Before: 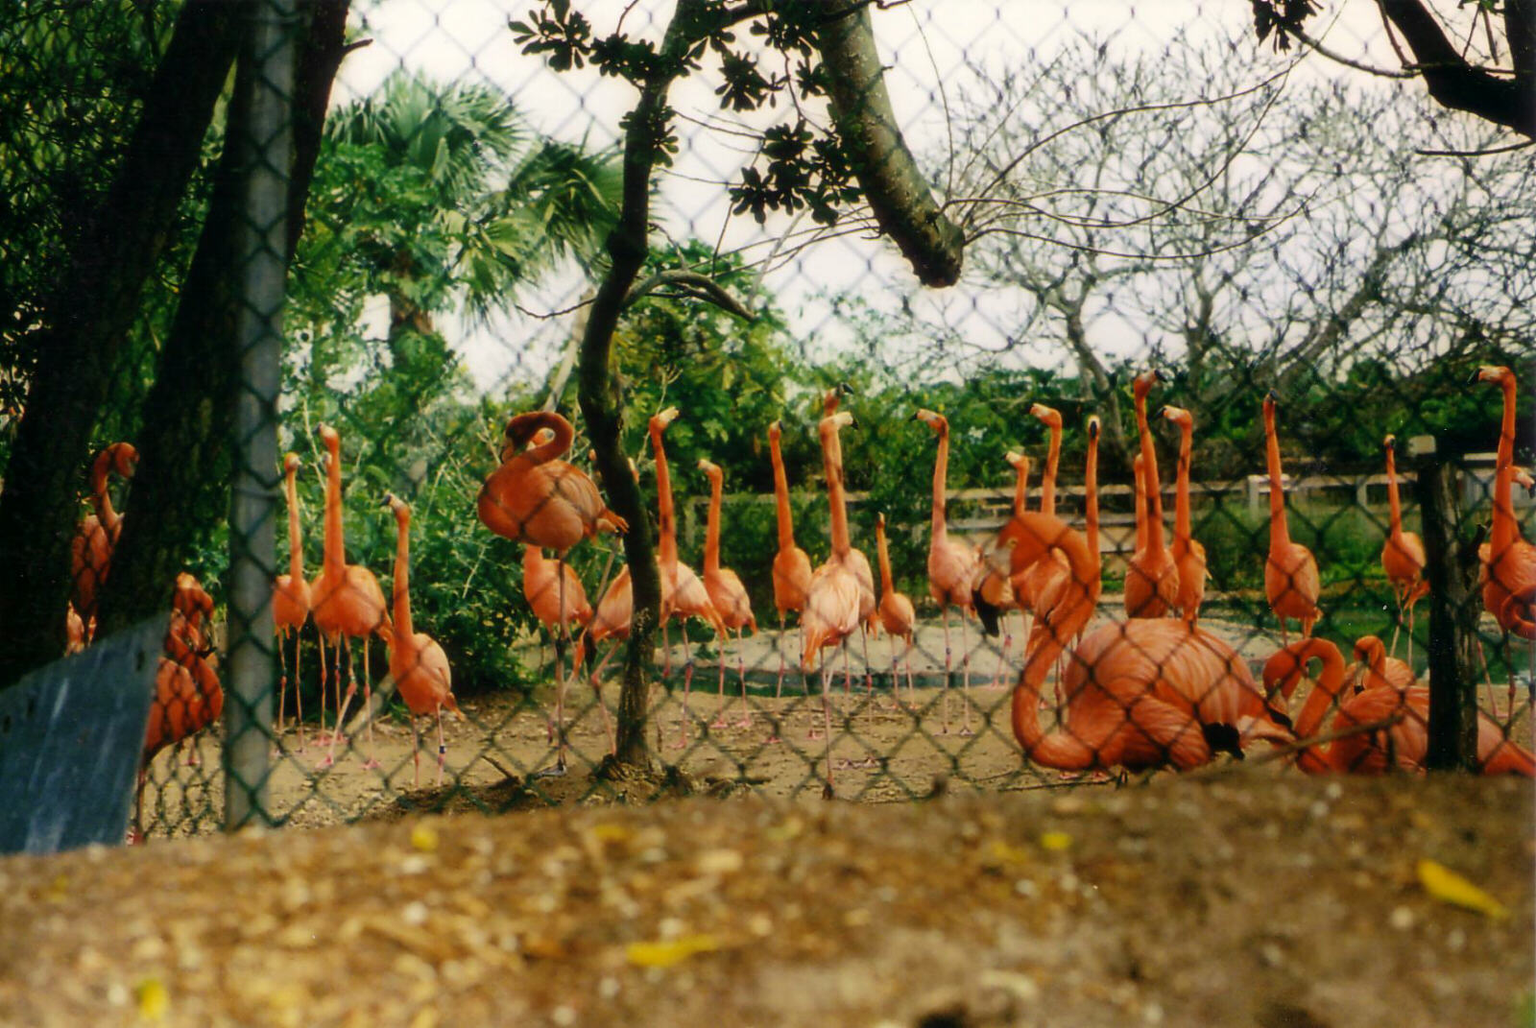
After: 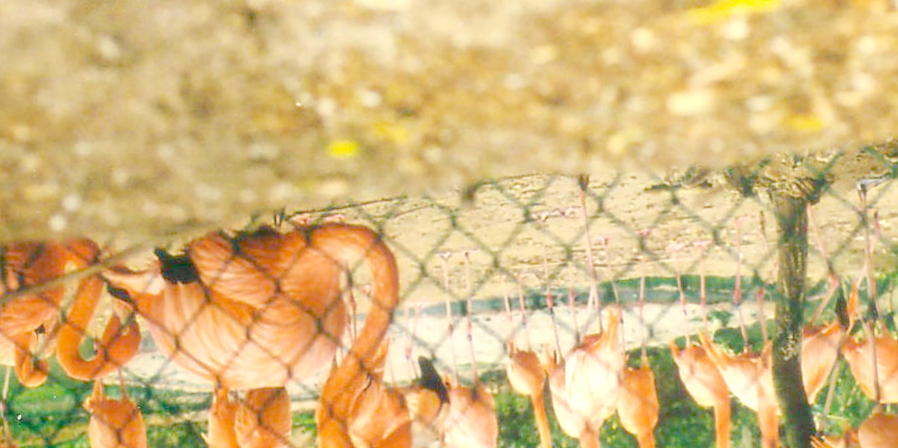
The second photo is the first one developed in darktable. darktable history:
orientation "rotate by 180 degrees": orientation rotate 180°
rotate and perspective: rotation -4.25°, automatic cropping off
exposure: exposure 0.507 EV
crop: left 10.121%, top 10.631%, right 36.218%, bottom 51.526%
